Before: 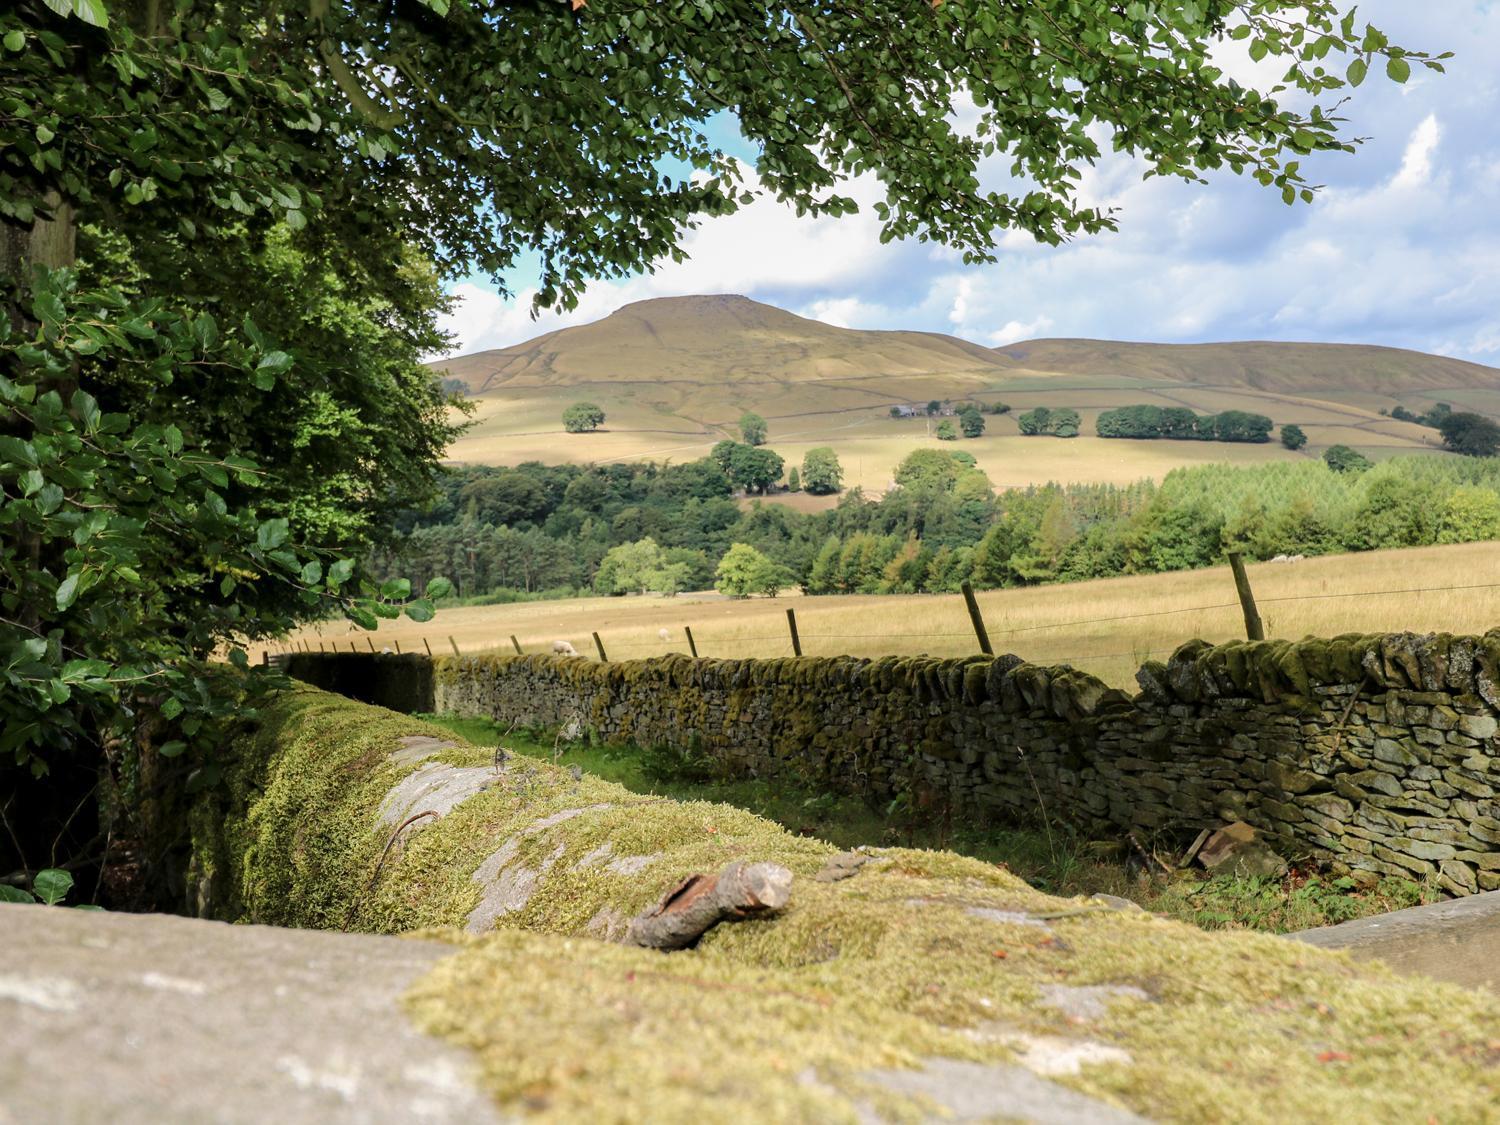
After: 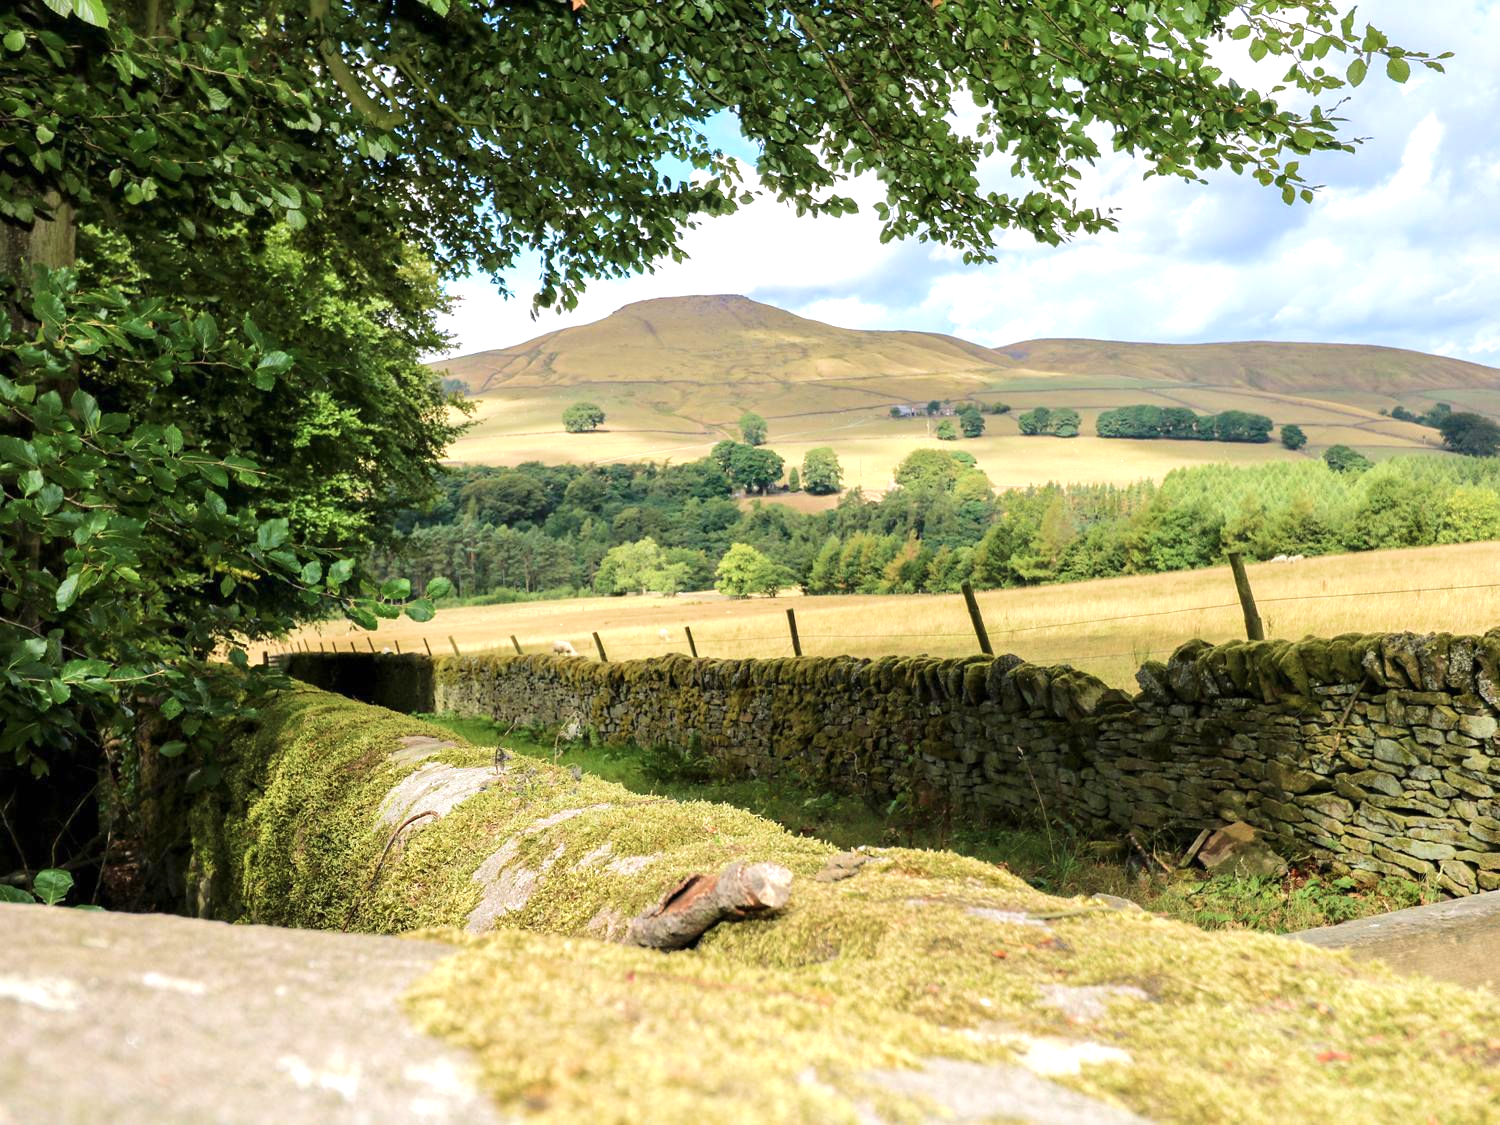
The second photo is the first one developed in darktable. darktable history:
velvia: on, module defaults
exposure: black level correction 0, exposure 0.5 EV, compensate highlight preservation false
